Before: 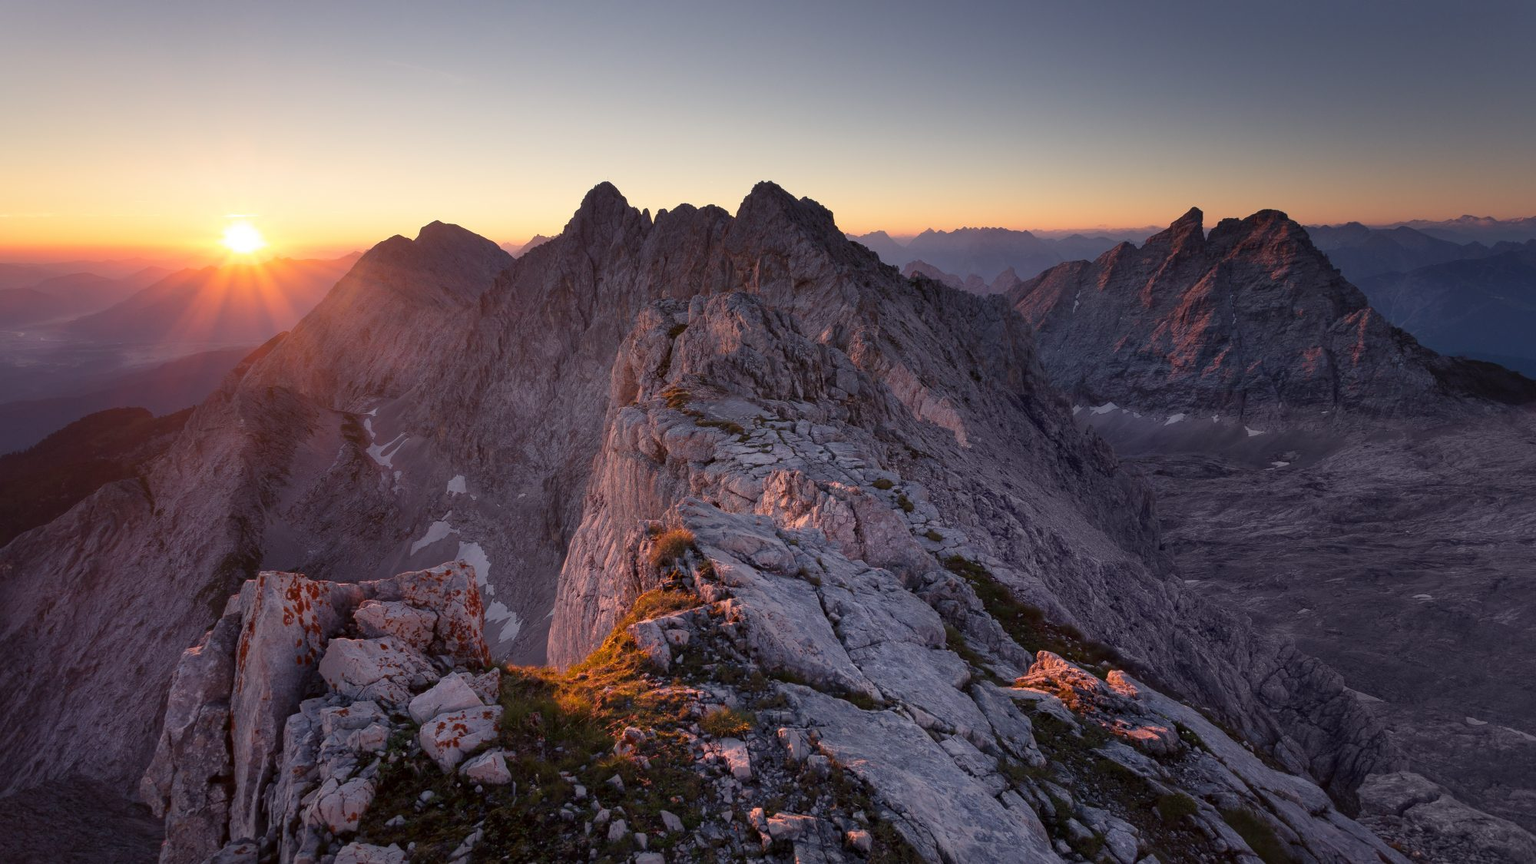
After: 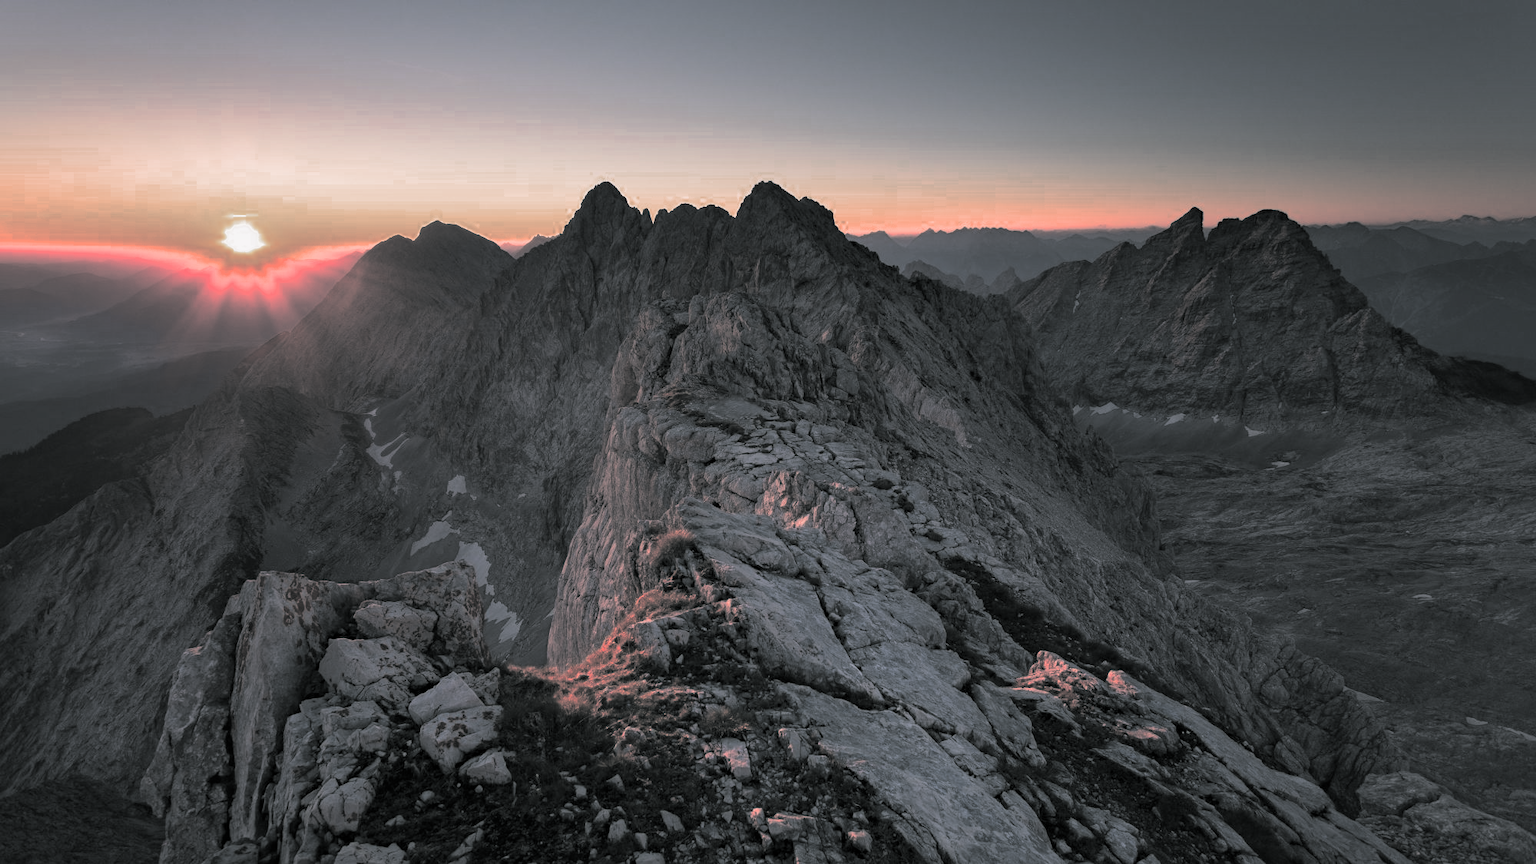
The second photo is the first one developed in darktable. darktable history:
graduated density: density 0.38 EV, hardness 21%, rotation -6.11°, saturation 32%
haze removal: compatibility mode true, adaptive false
split-toning: shadows › hue 190.8°, shadows › saturation 0.05, highlights › hue 54°, highlights › saturation 0.05, compress 0%
color zones: curves: ch0 [(0.006, 0.385) (0.143, 0.563) (0.243, 0.321) (0.352, 0.464) (0.516, 0.456) (0.625, 0.5) (0.75, 0.5) (0.875, 0.5)]; ch1 [(0, 0.5) (0.134, 0.504) (0.246, 0.463) (0.421, 0.515) (0.5, 0.56) (0.625, 0.5) (0.75, 0.5) (0.875, 0.5)]; ch2 [(0, 0.5) (0.131, 0.426) (0.307, 0.289) (0.38, 0.188) (0.513, 0.216) (0.625, 0.548) (0.75, 0.468) (0.838, 0.396) (0.971, 0.311)]
